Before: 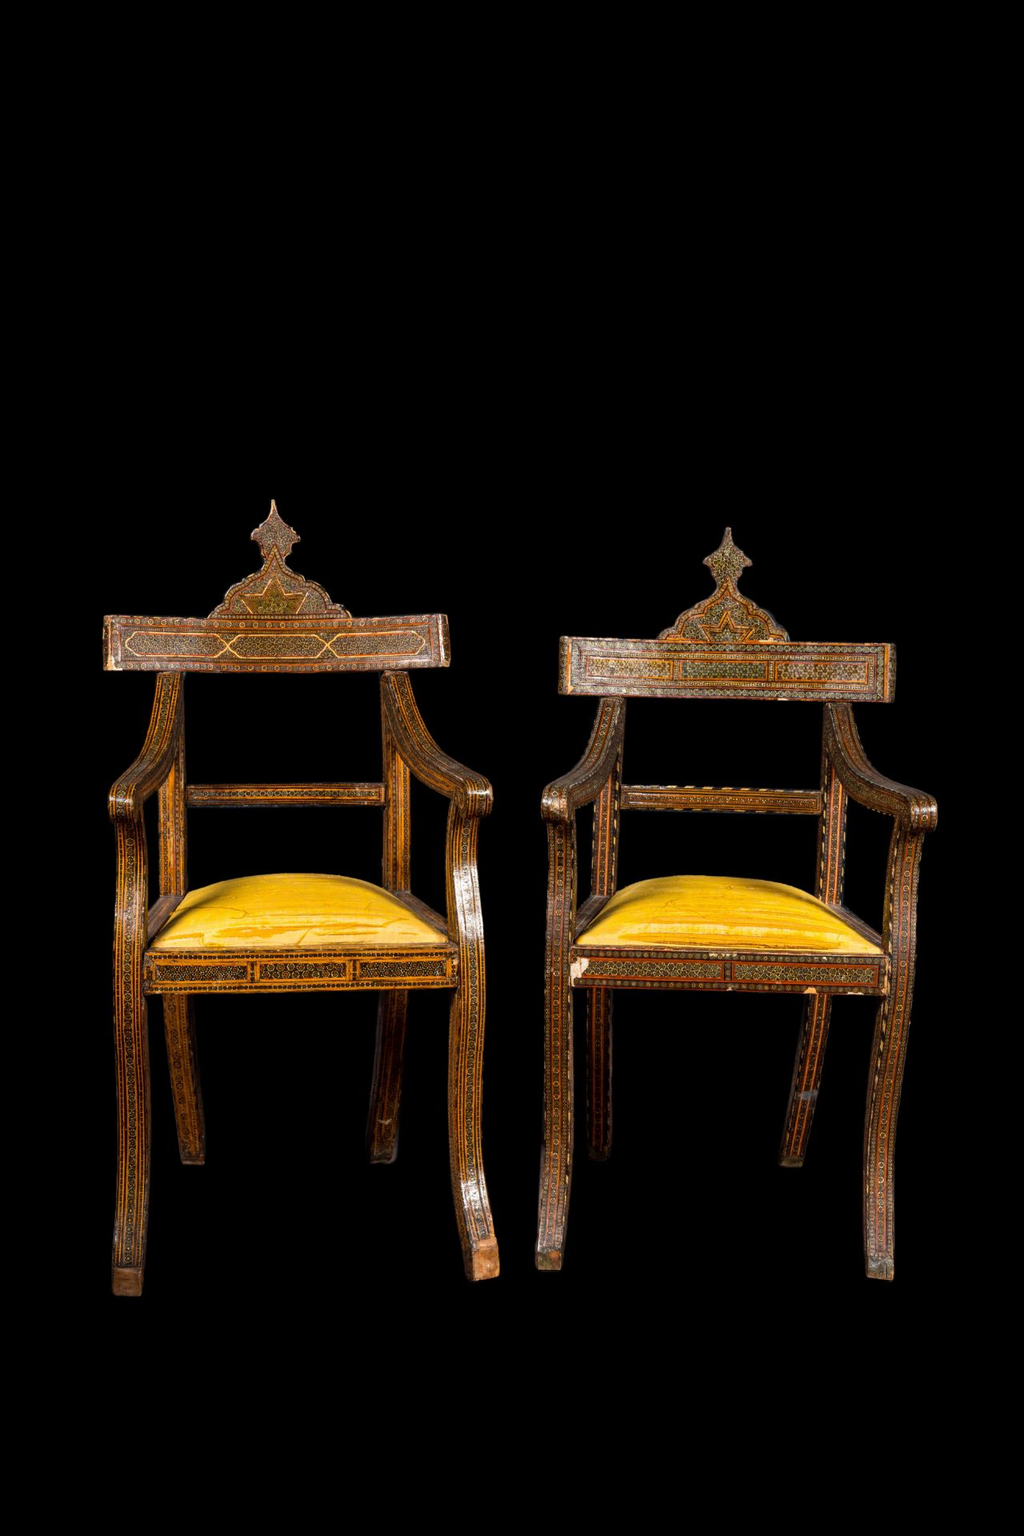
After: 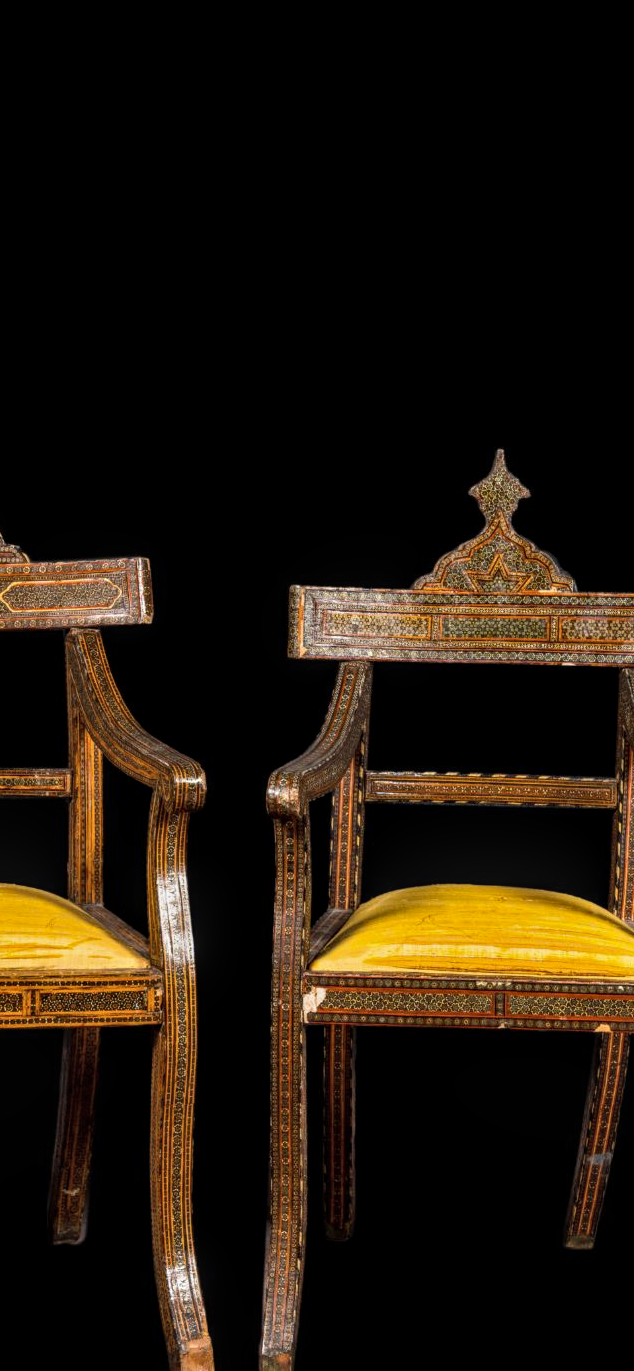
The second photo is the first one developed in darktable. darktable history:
local contrast: on, module defaults
crop: left 32.075%, top 10.976%, right 18.355%, bottom 17.596%
